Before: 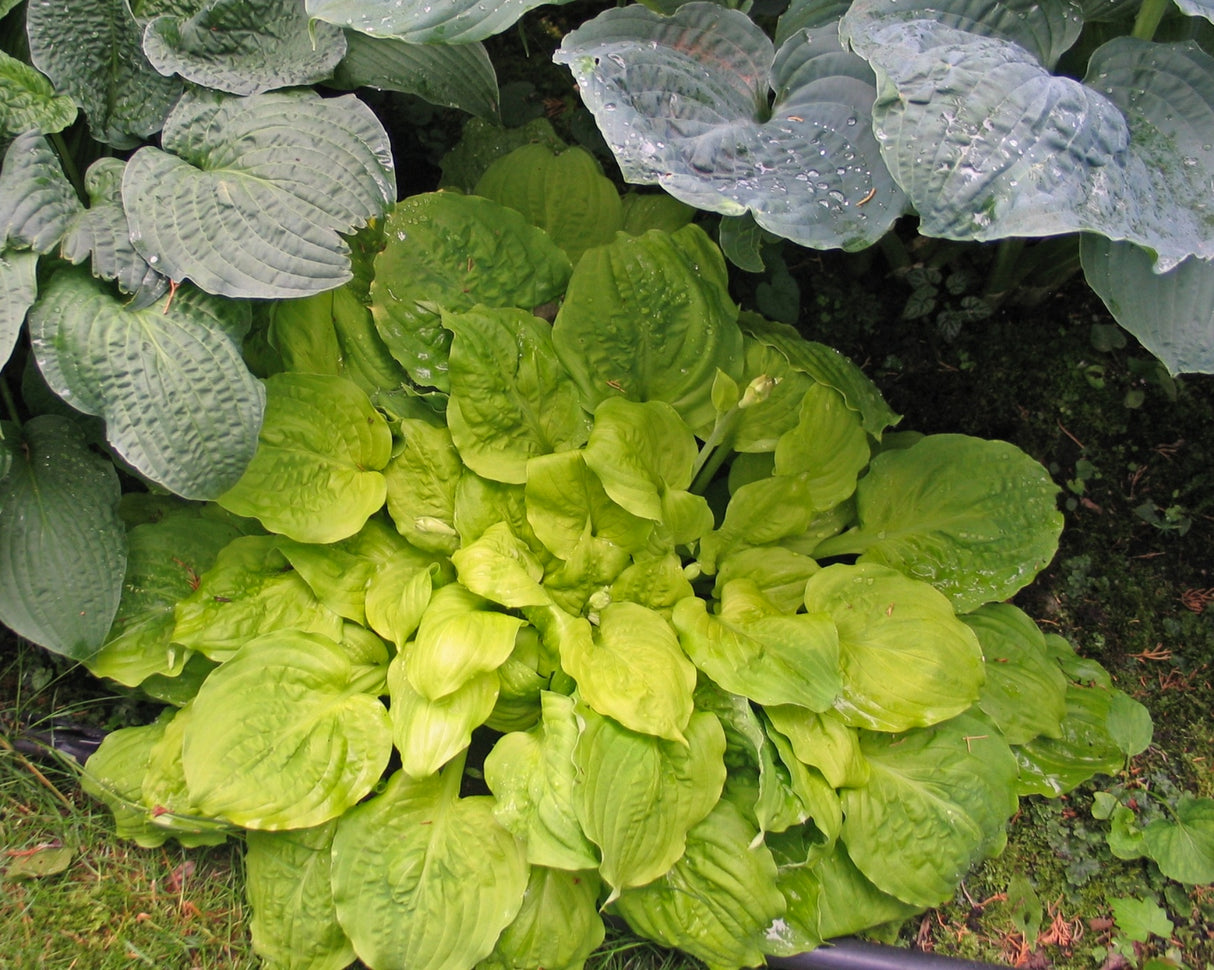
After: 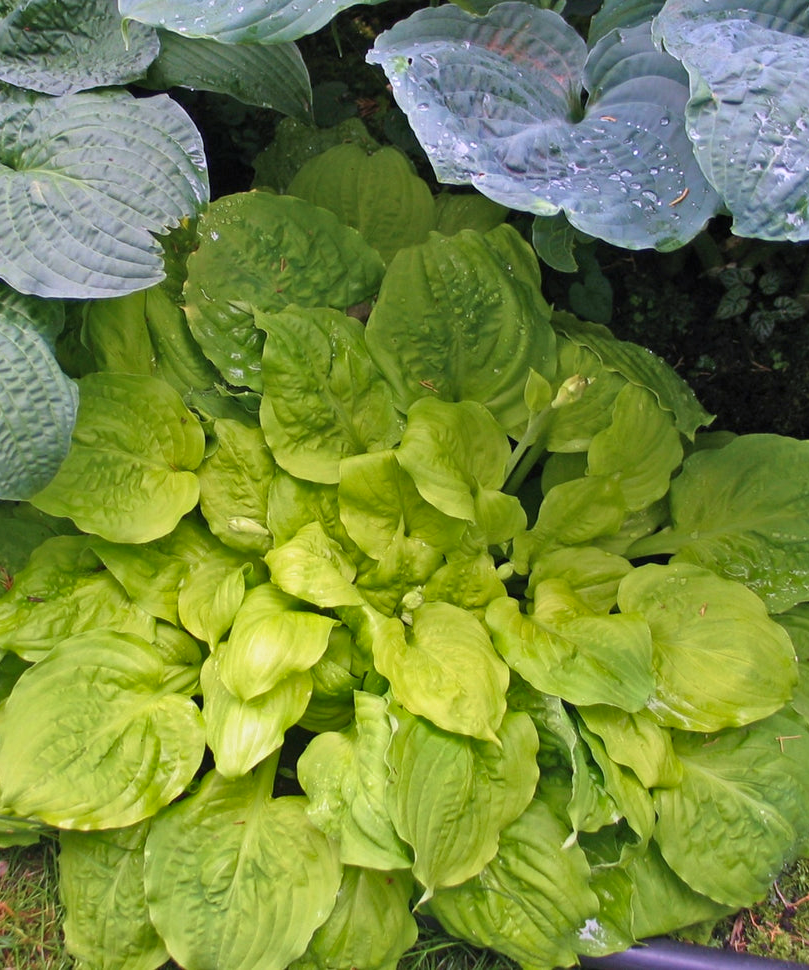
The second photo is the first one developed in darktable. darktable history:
velvia: on, module defaults
white balance: red 0.967, blue 1.119, emerald 0.756
crop: left 15.419%, right 17.914%
shadows and highlights: low approximation 0.01, soften with gaussian
